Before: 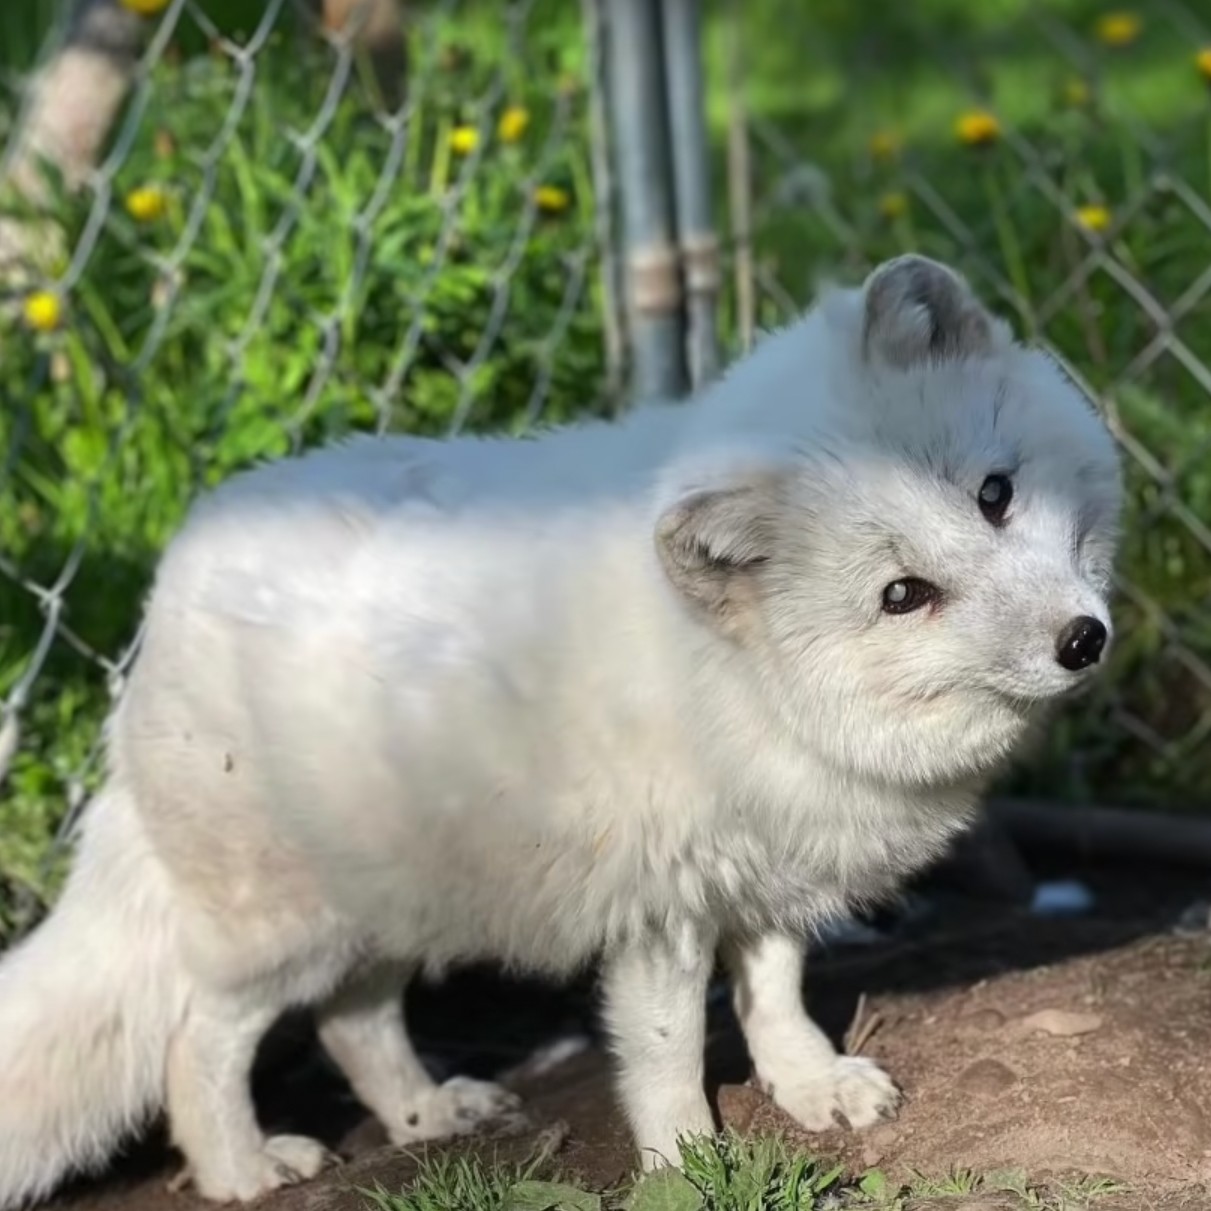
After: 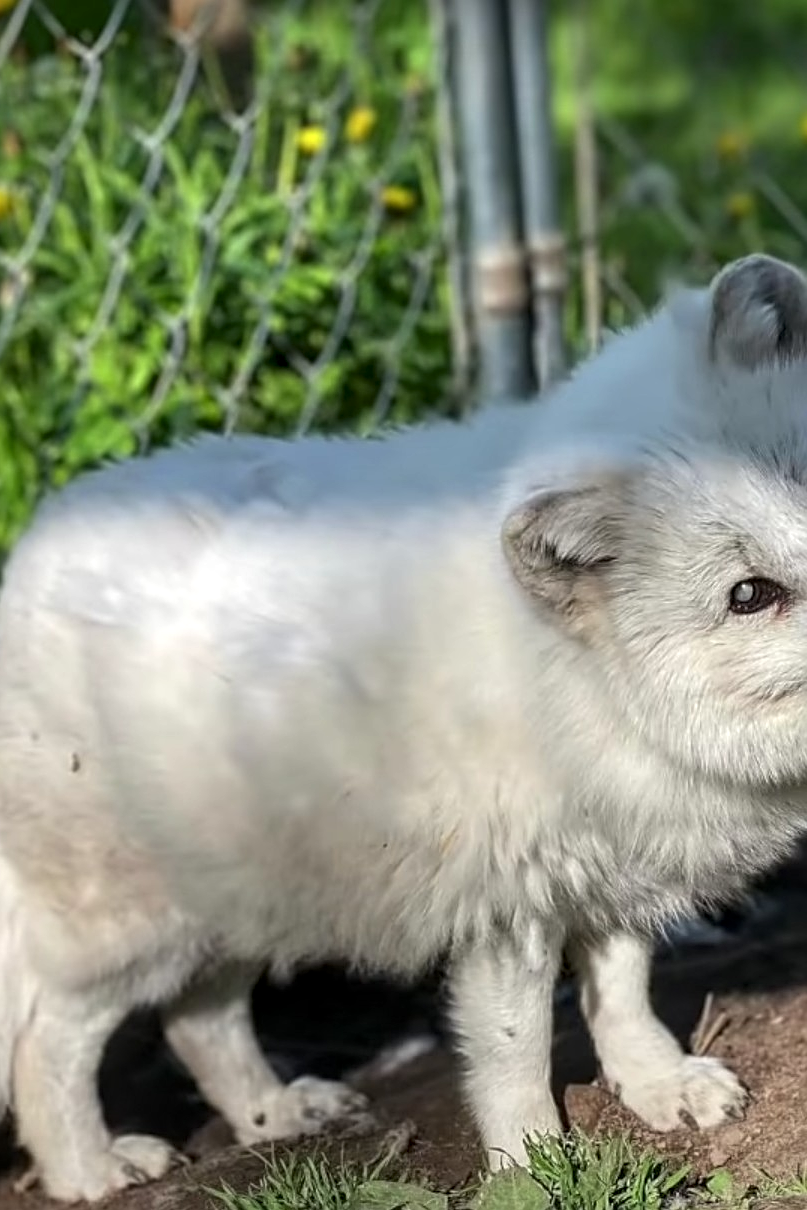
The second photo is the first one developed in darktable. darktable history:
sharpen: on, module defaults
crop and rotate: left 12.648%, right 20.685%
local contrast: detail 130%
